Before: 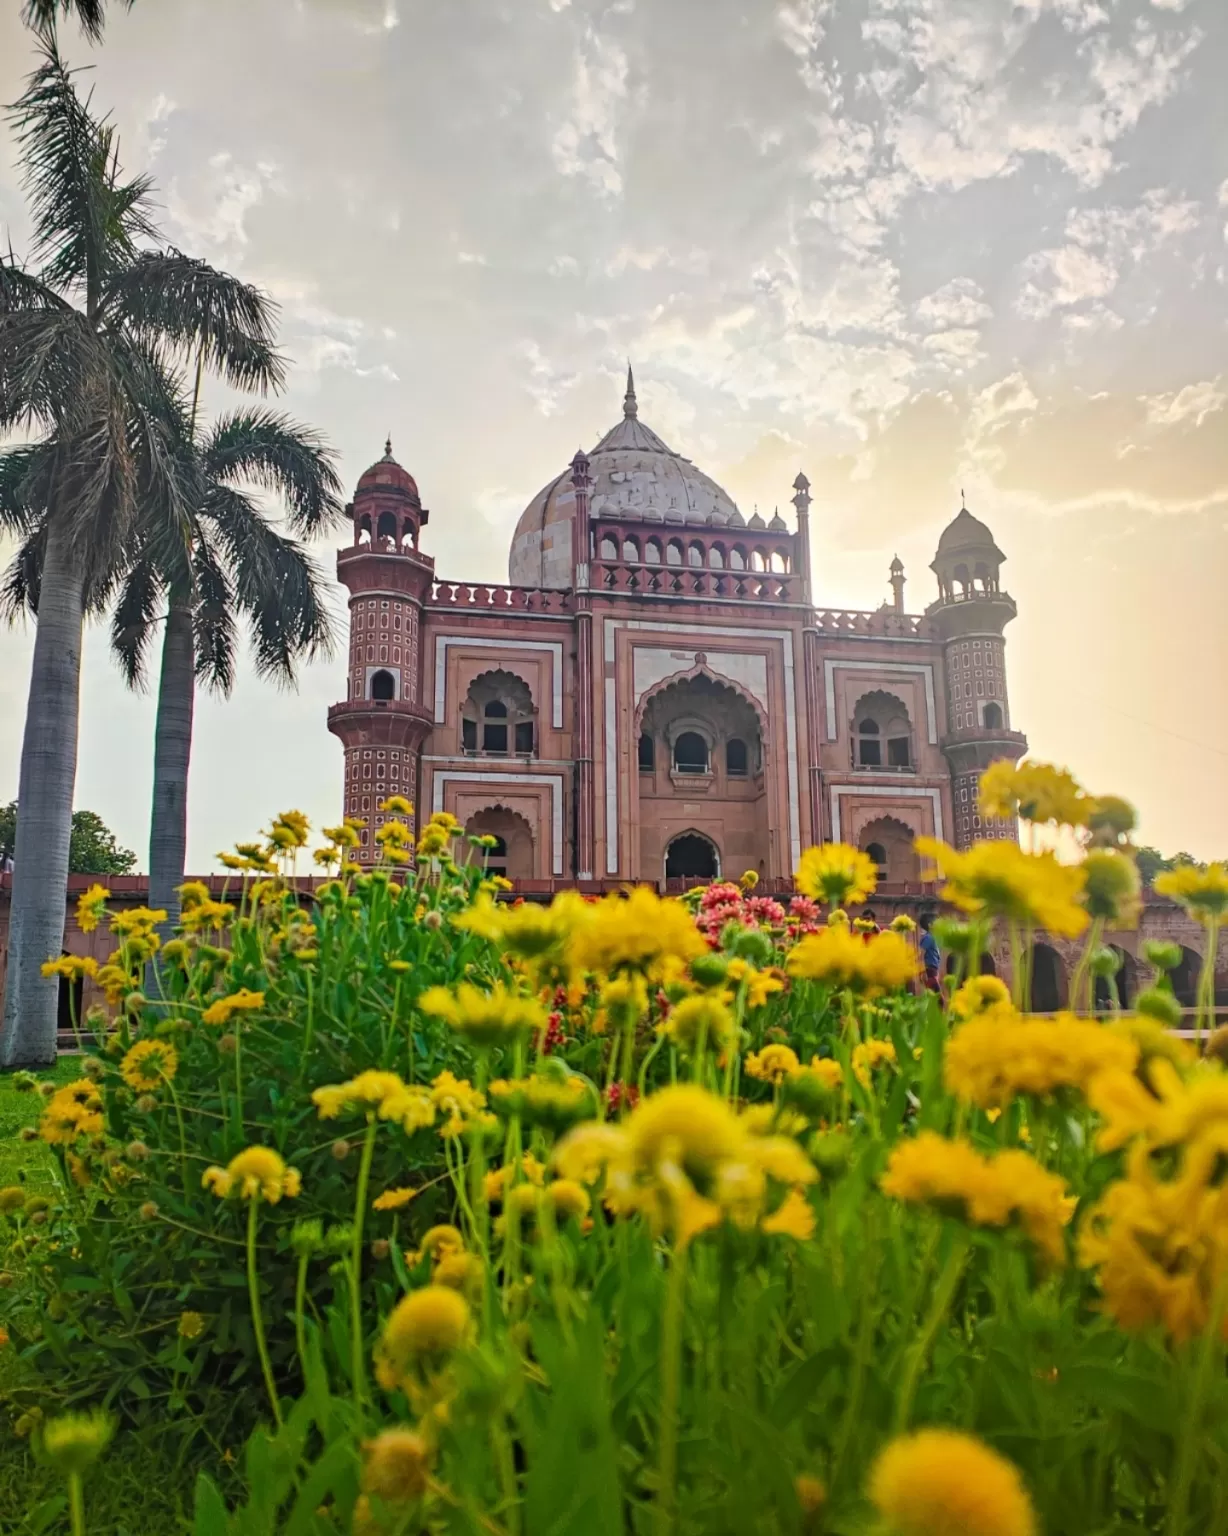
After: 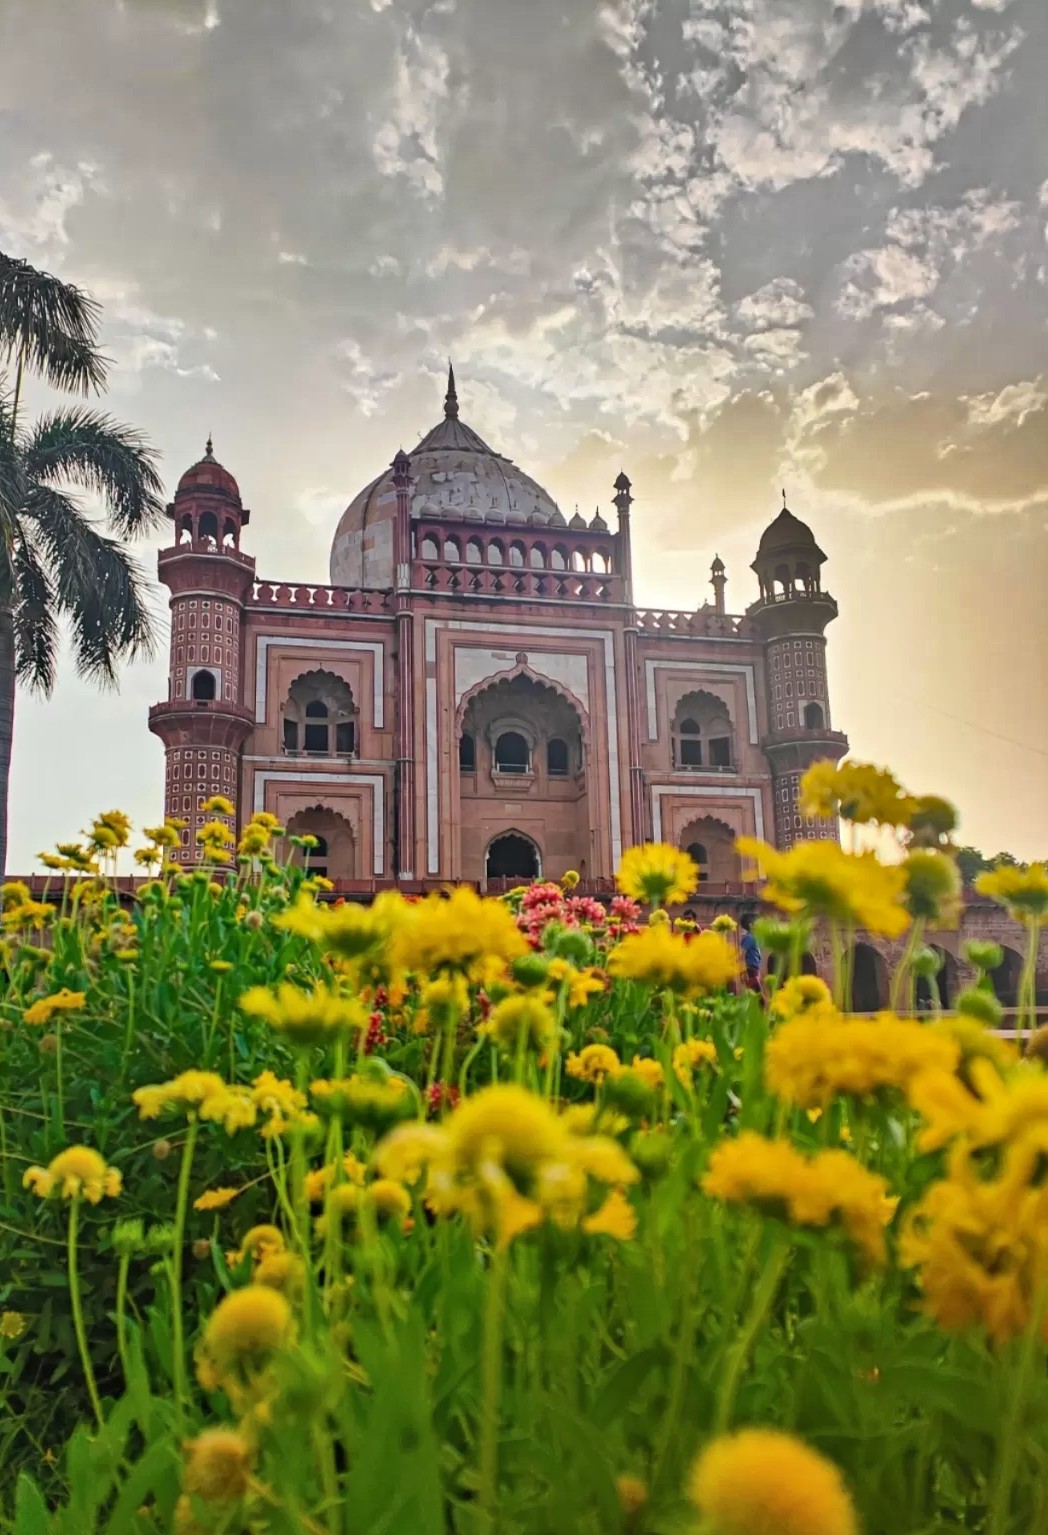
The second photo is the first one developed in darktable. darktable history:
crop and rotate: left 14.584%
shadows and highlights: radius 100.41, shadows 50.55, highlights -64.36, highlights color adjustment 49.82%, soften with gaussian
